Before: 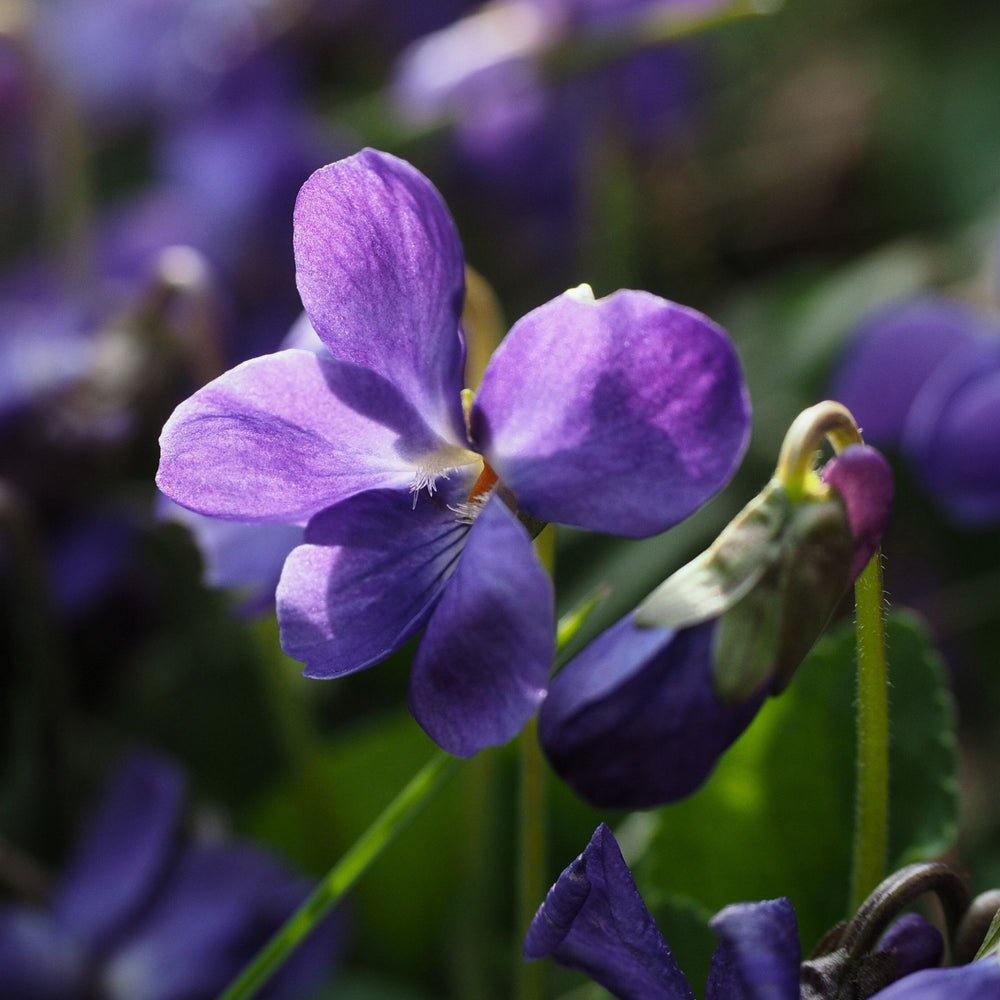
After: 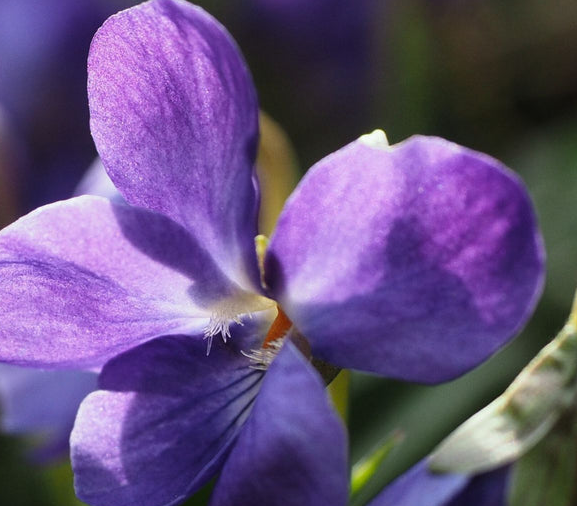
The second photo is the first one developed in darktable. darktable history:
crop: left 20.647%, top 15.456%, right 21.643%, bottom 33.855%
